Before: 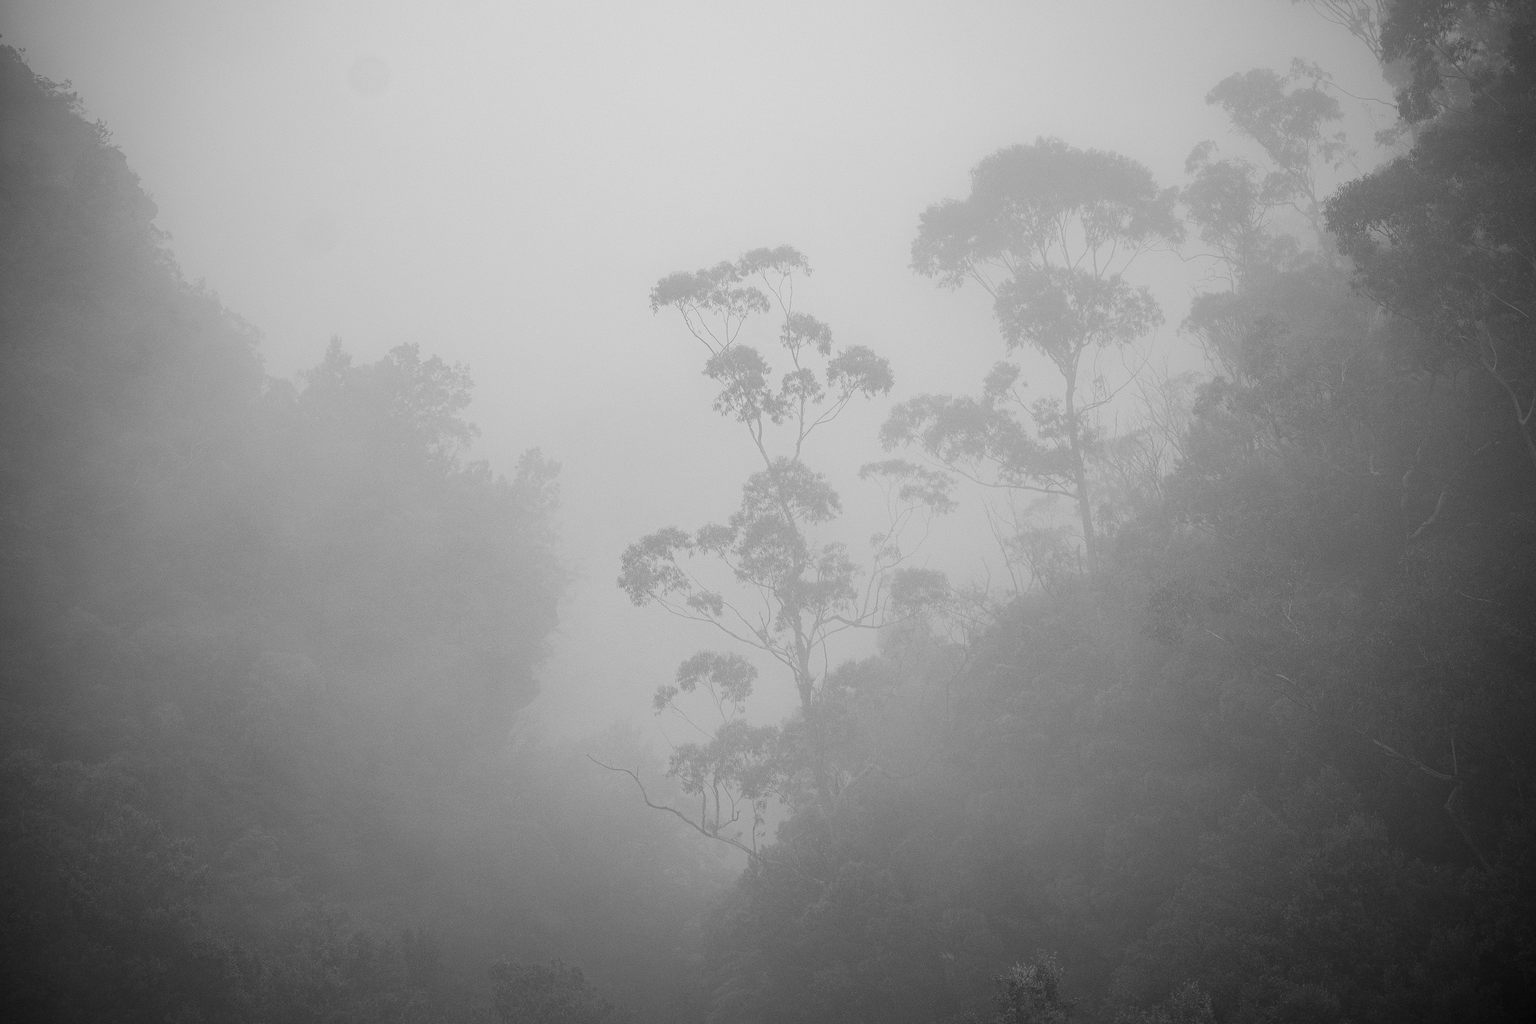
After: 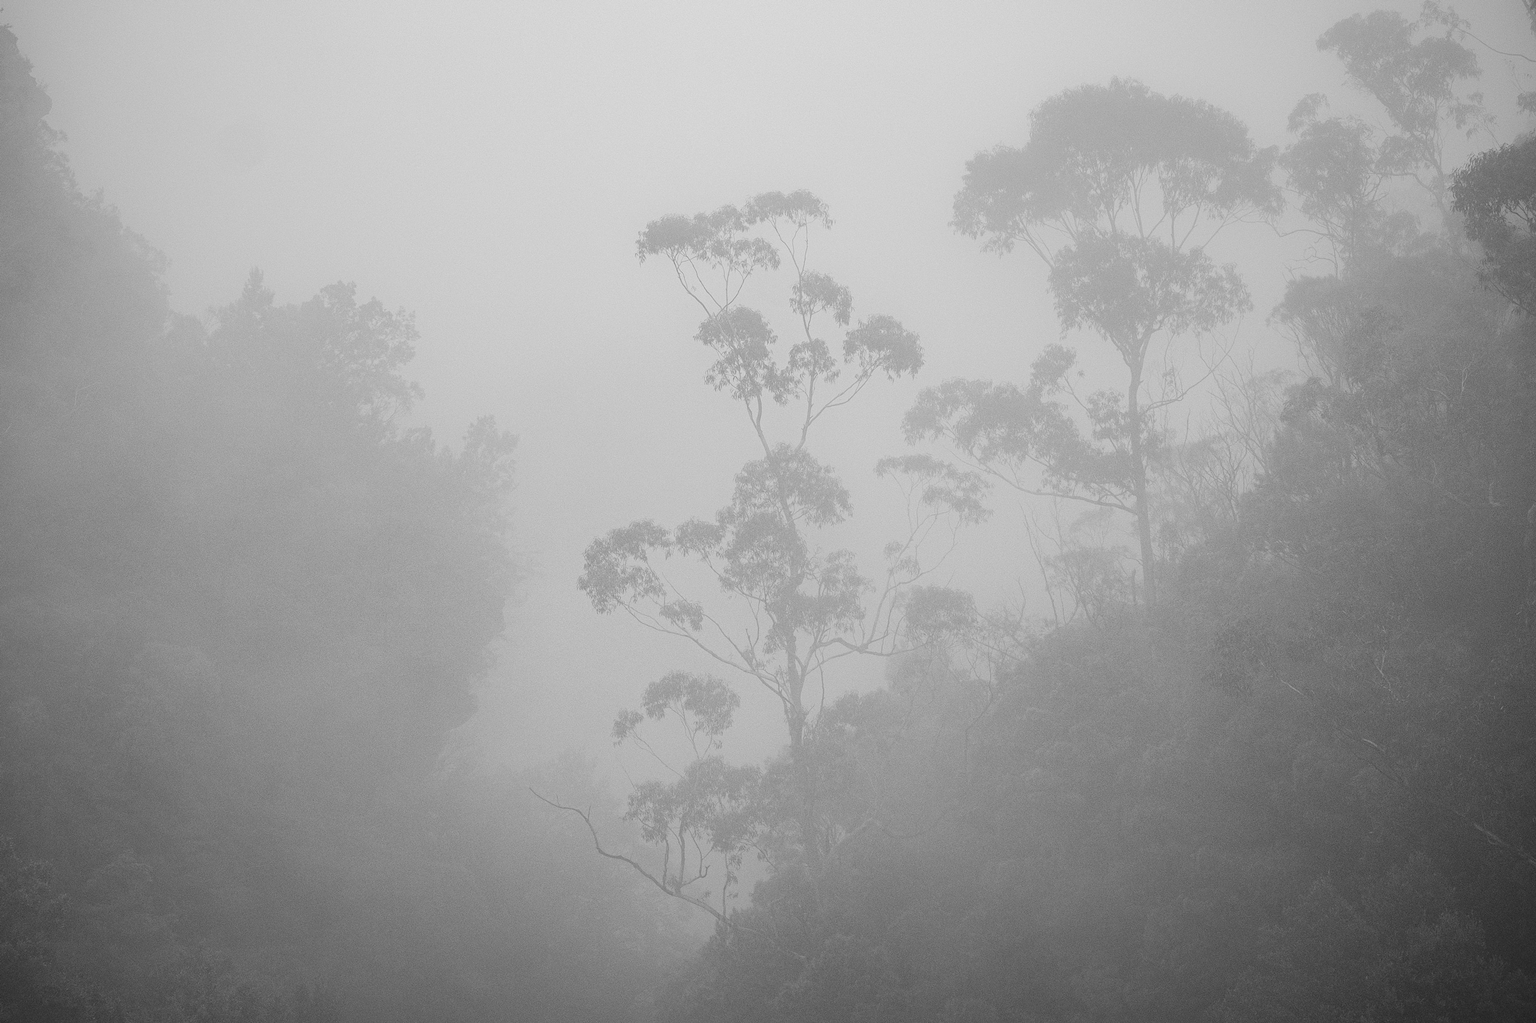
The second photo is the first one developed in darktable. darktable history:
contrast brightness saturation: contrast 0.07
crop and rotate: angle -3.27°, left 5.211%, top 5.211%, right 4.607%, bottom 4.607%
velvia: on, module defaults
